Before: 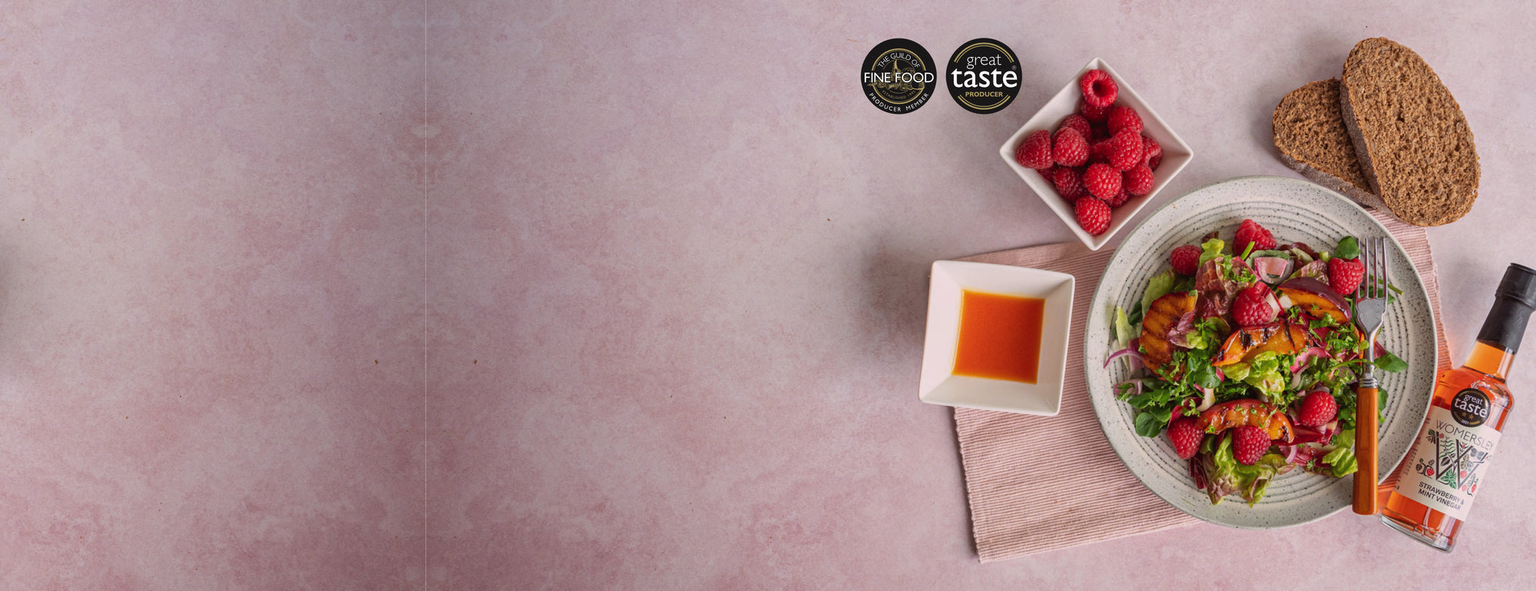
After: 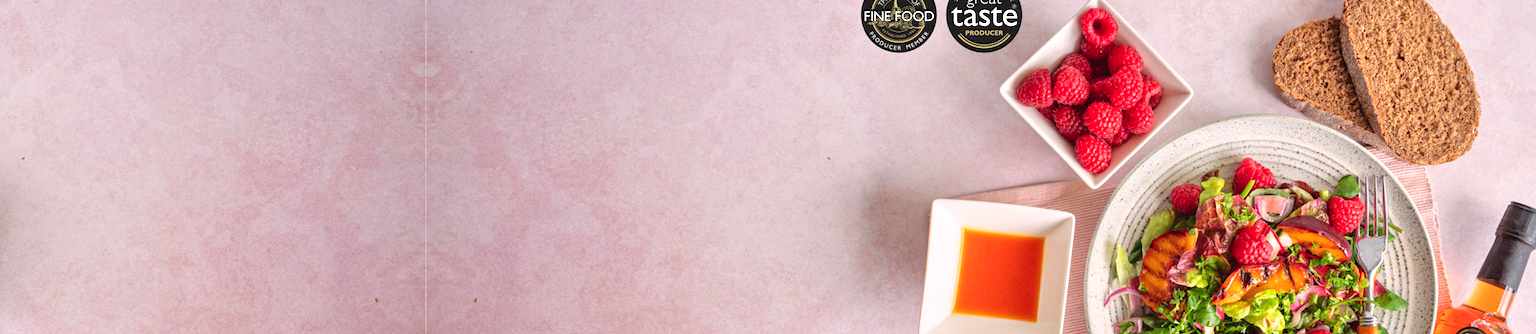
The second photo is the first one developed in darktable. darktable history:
crop and rotate: top 10.484%, bottom 32.814%
tone equalizer: -8 EV 0.028 EV, -7 EV -0.029 EV, -6 EV 0.041 EV, -5 EV 0.047 EV, -4 EV 0.311 EV, -3 EV 0.639 EV, -2 EV 0.572 EV, -1 EV 0.179 EV, +0 EV 0.039 EV, mask exposure compensation -0.502 EV
levels: black 0.098%, levels [0, 0.435, 0.917]
